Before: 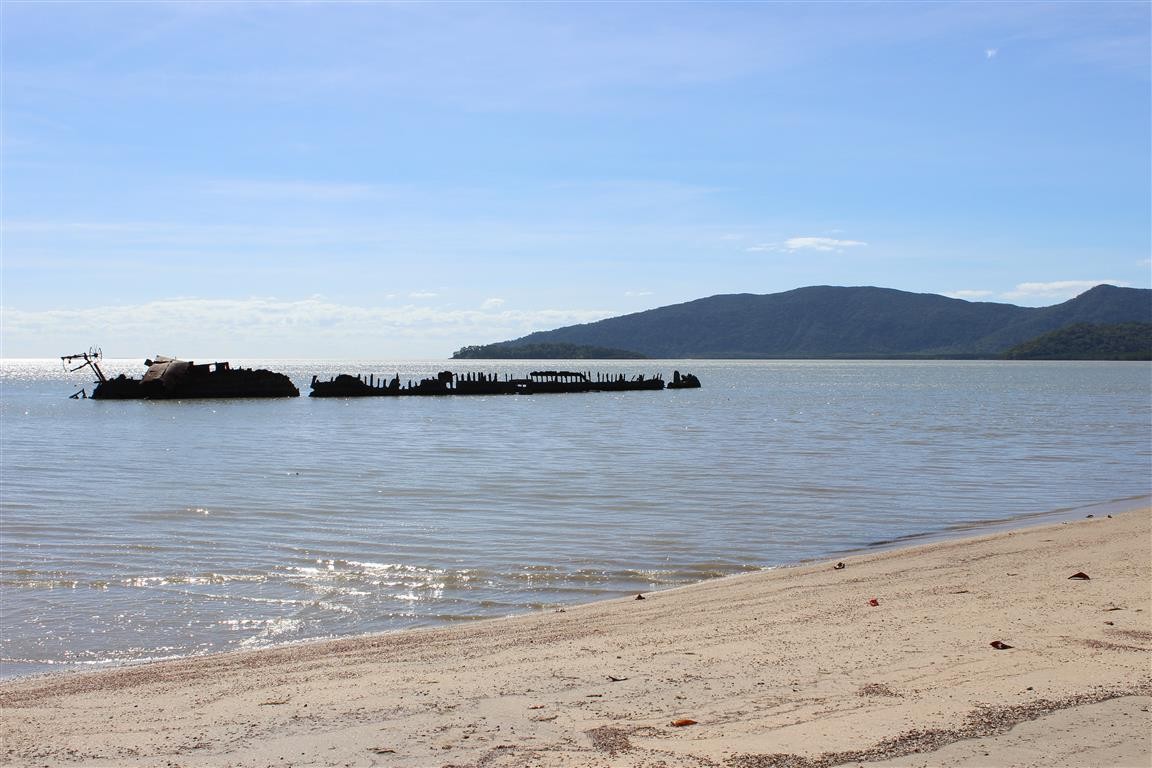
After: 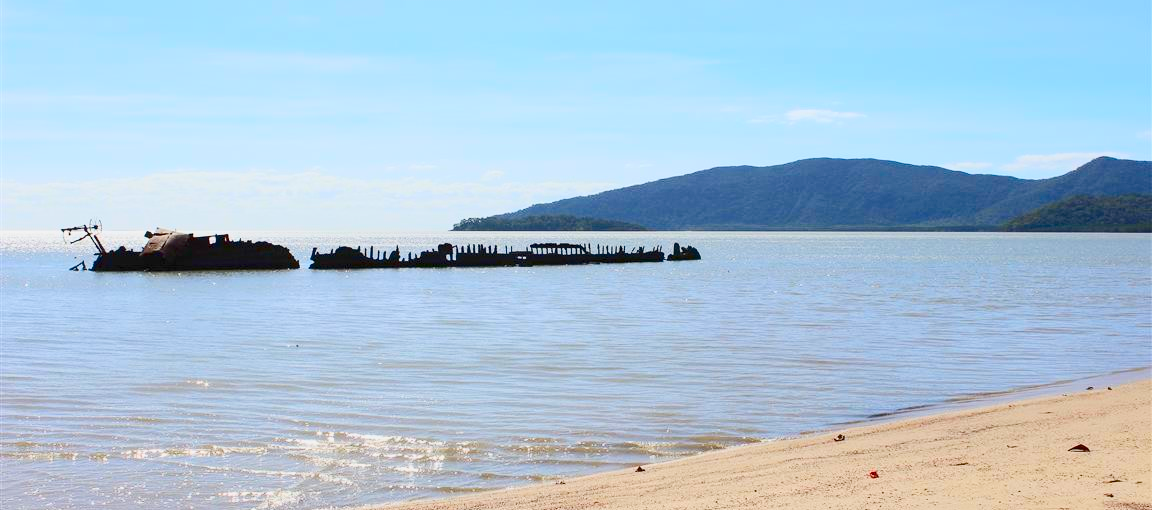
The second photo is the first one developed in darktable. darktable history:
contrast brightness saturation: contrast 0.272
tone curve: curves: ch0 [(0, 0) (0.641, 0.691) (1, 1)], color space Lab, linked channels, preserve colors none
crop: top 16.707%, bottom 16.774%
exposure: black level correction 0.001, exposure 0.498 EV, compensate highlight preservation false
color balance rgb: linear chroma grading › global chroma 9.357%, perceptual saturation grading › global saturation 31.296%, contrast -29.548%
